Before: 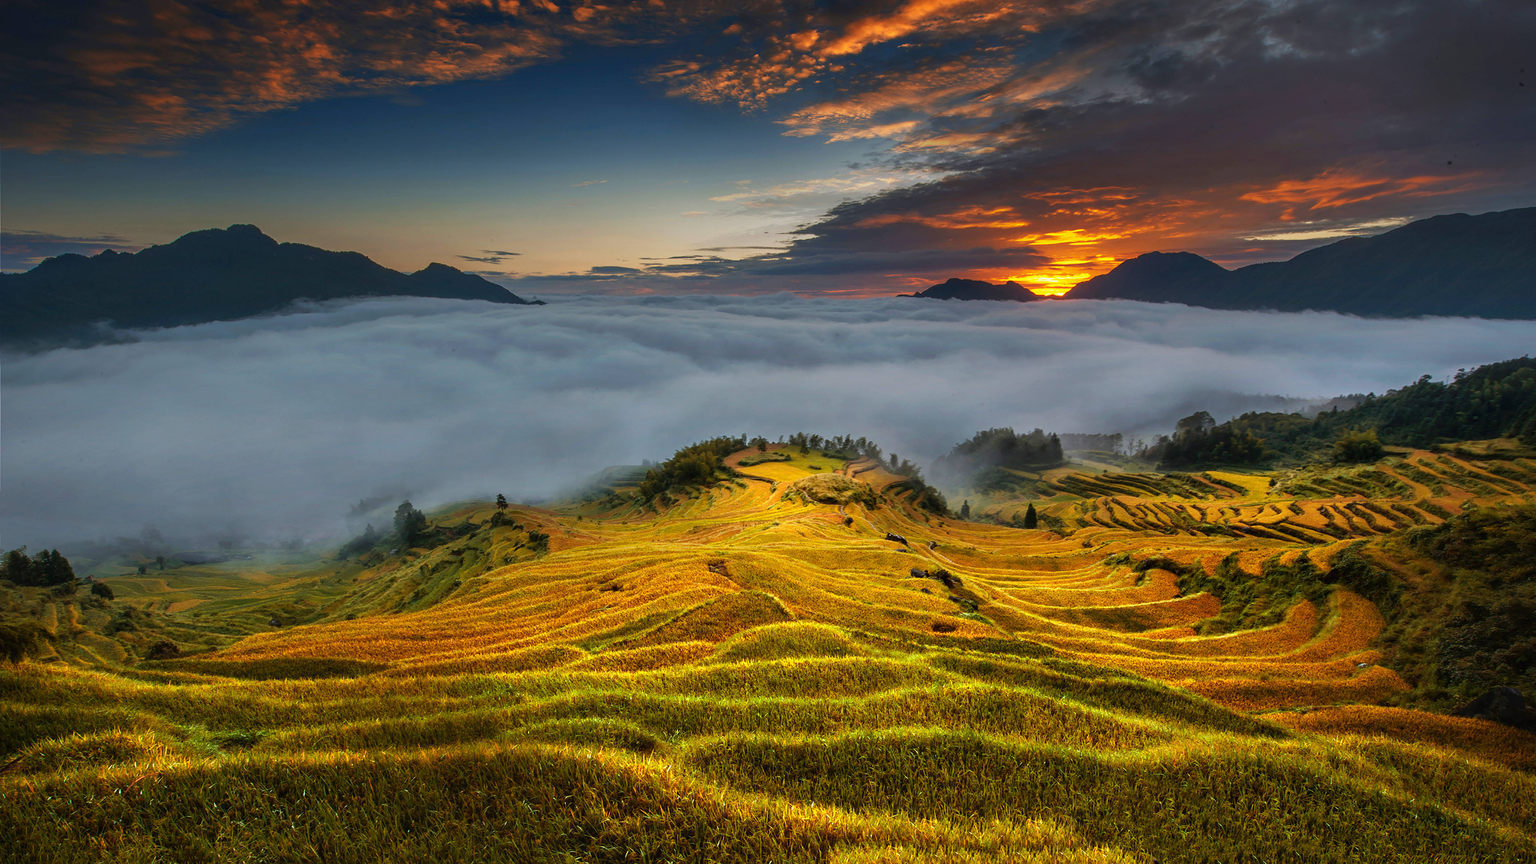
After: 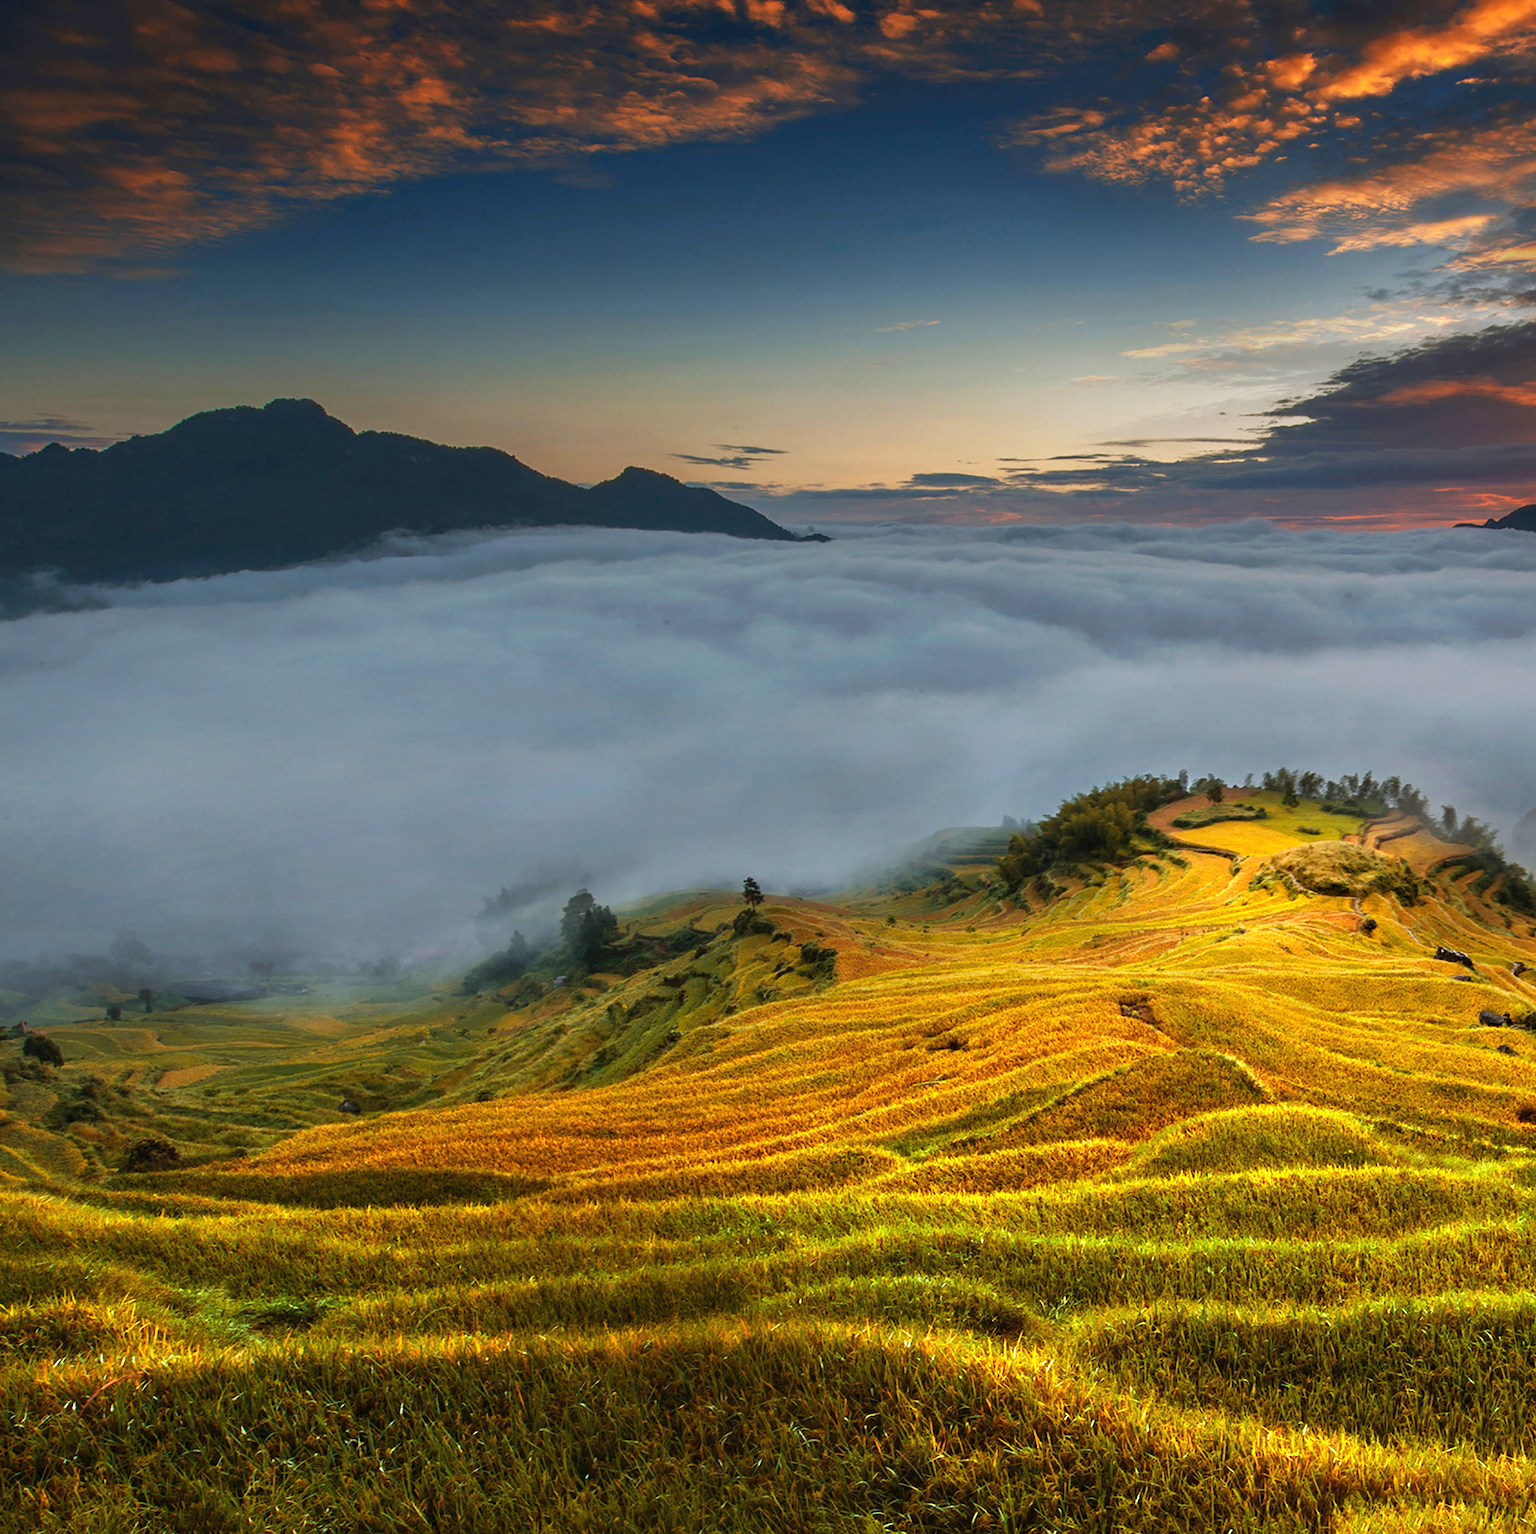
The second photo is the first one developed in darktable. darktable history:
crop: left 5.114%, right 38.589%
exposure: exposure 0.3 EV, compensate highlight preservation false
